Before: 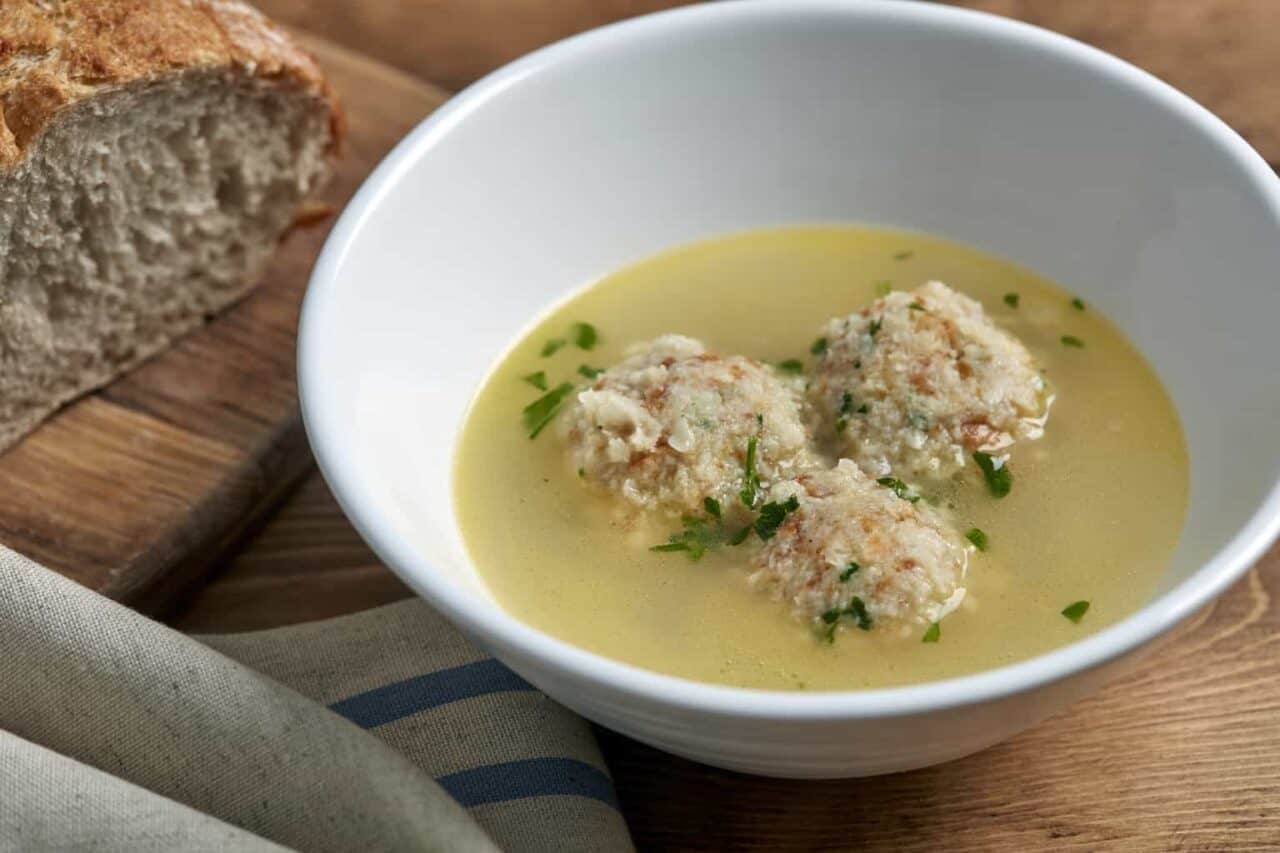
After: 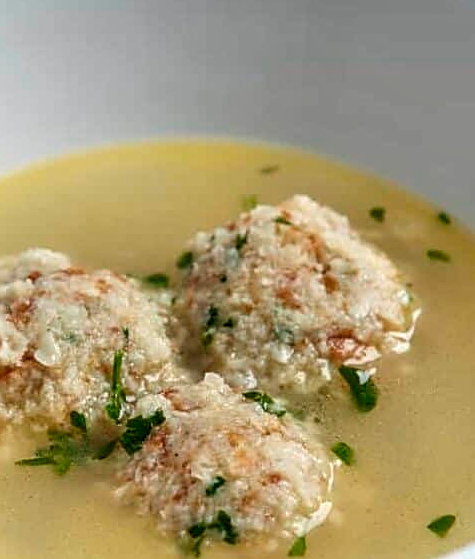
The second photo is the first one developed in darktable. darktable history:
crop and rotate: left 49.608%, top 10.131%, right 13.282%, bottom 24.241%
local contrast: detail 130%
sharpen: on, module defaults
